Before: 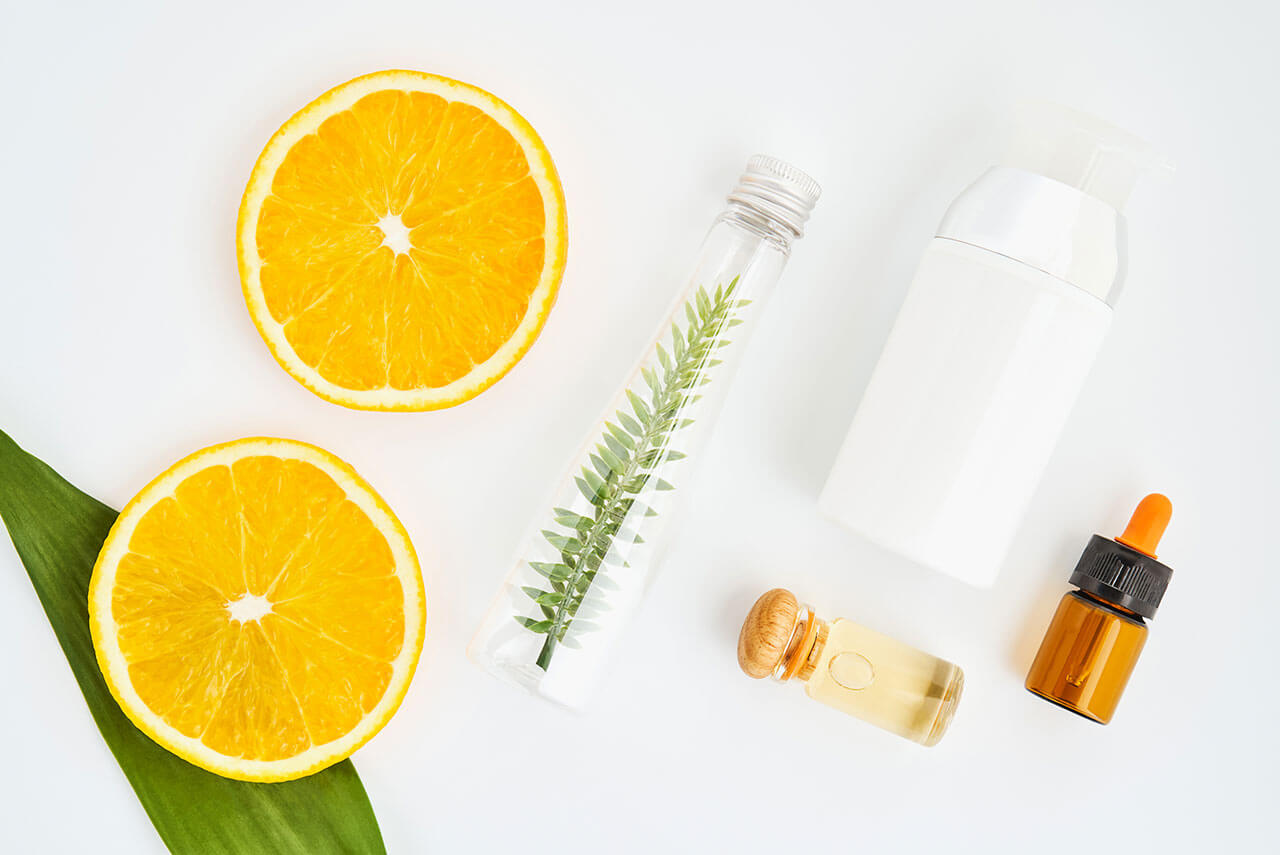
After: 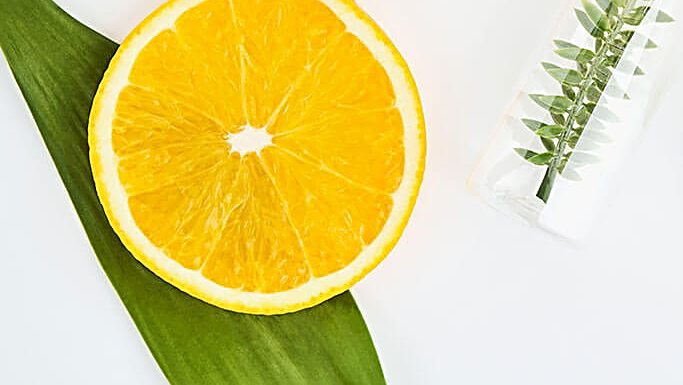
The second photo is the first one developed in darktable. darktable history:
sharpen: radius 2.584, amount 0.688
crop and rotate: top 54.778%, right 46.61%, bottom 0.159%
